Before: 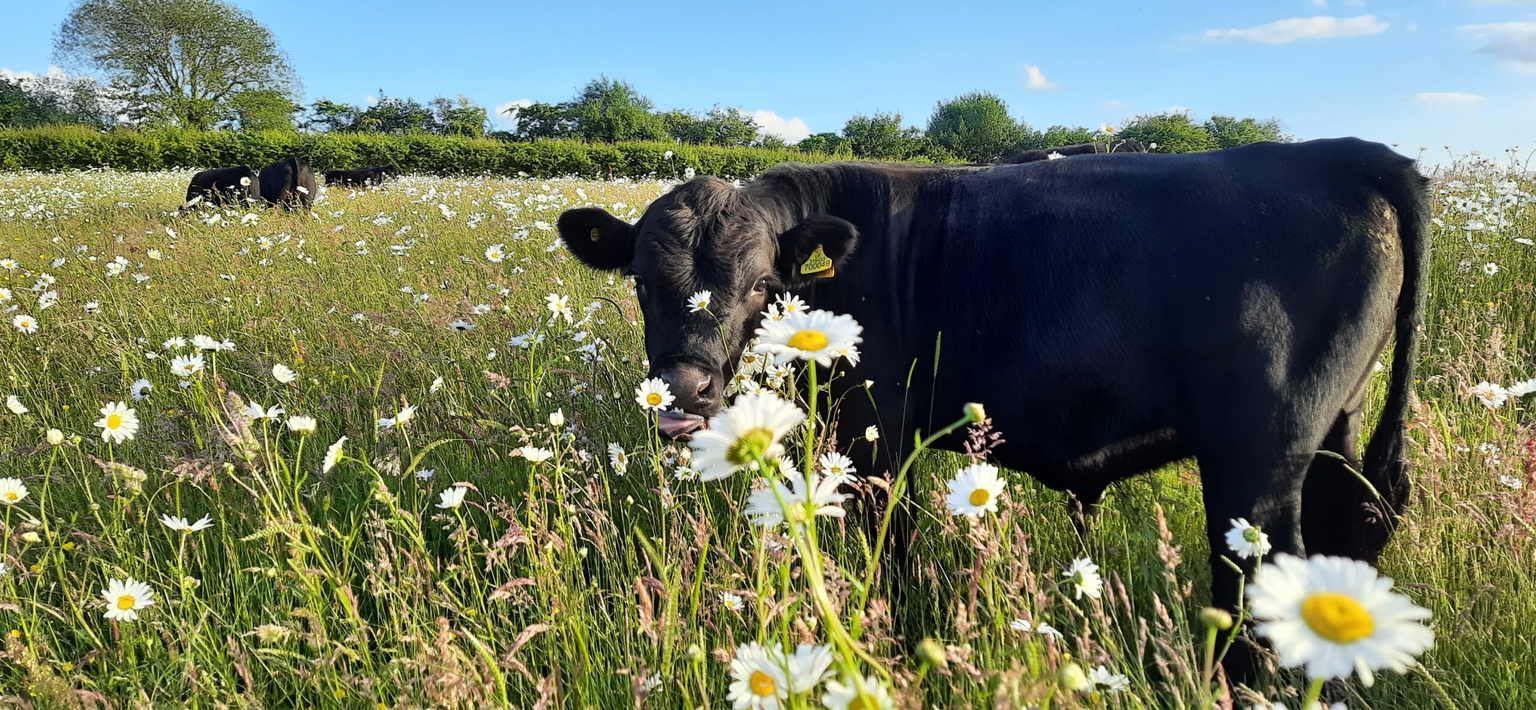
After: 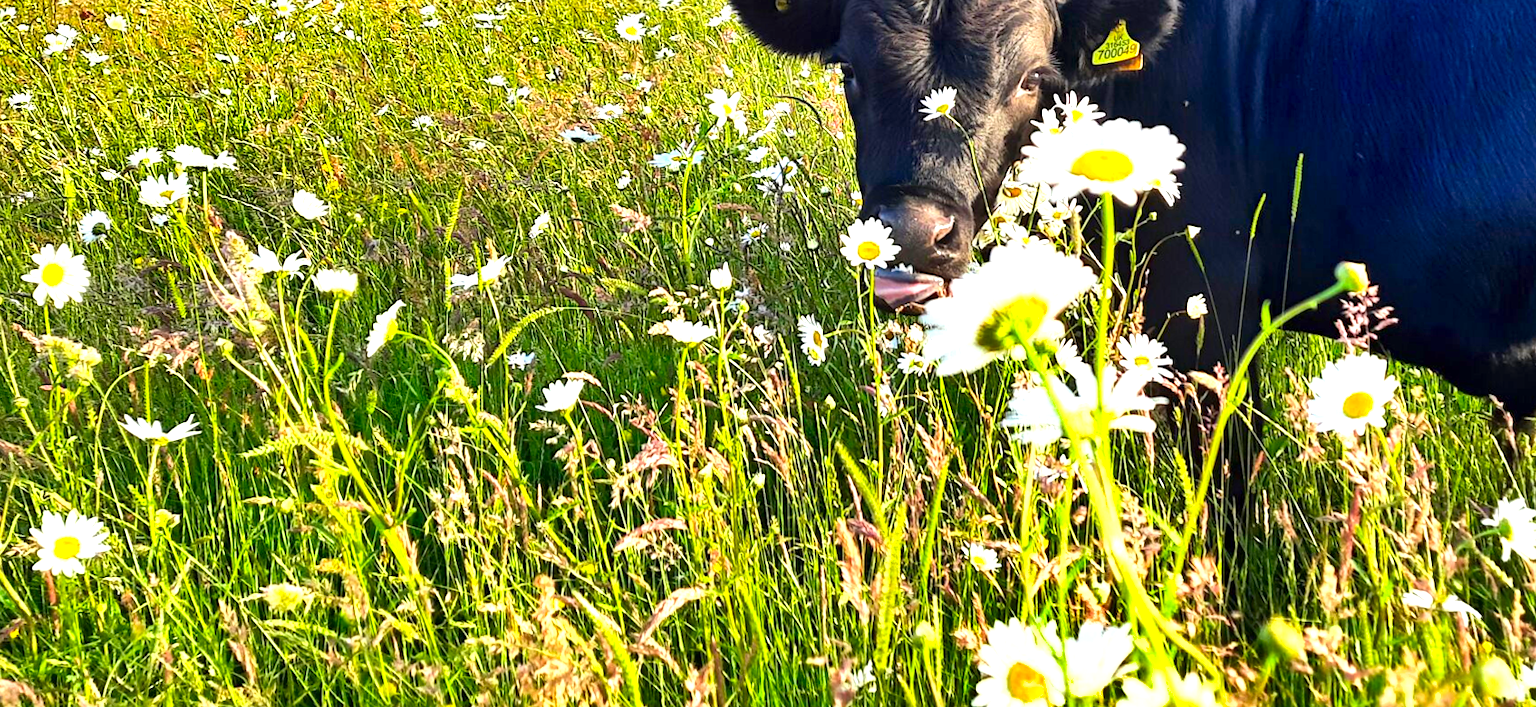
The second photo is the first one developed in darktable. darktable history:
shadows and highlights: shadows 43.84, white point adjustment -1.63, soften with gaussian
crop and rotate: angle -0.719°, left 3.93%, top 32.186%, right 28.05%
contrast brightness saturation: saturation 0.492
exposure: exposure 1.147 EV, compensate highlight preservation false
